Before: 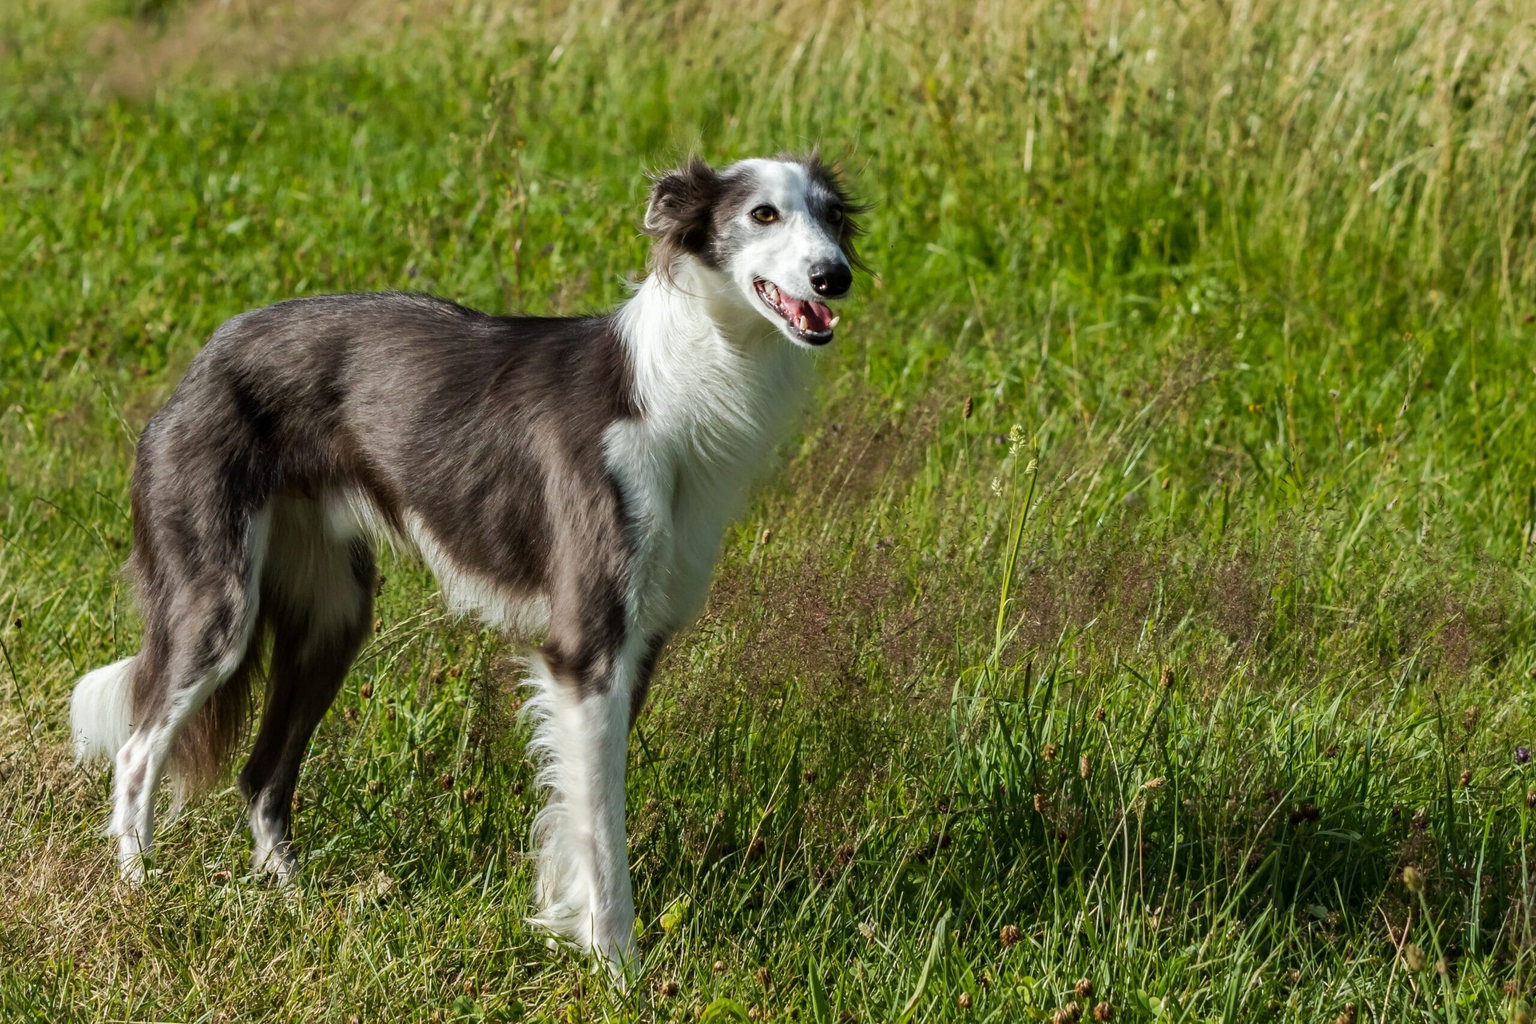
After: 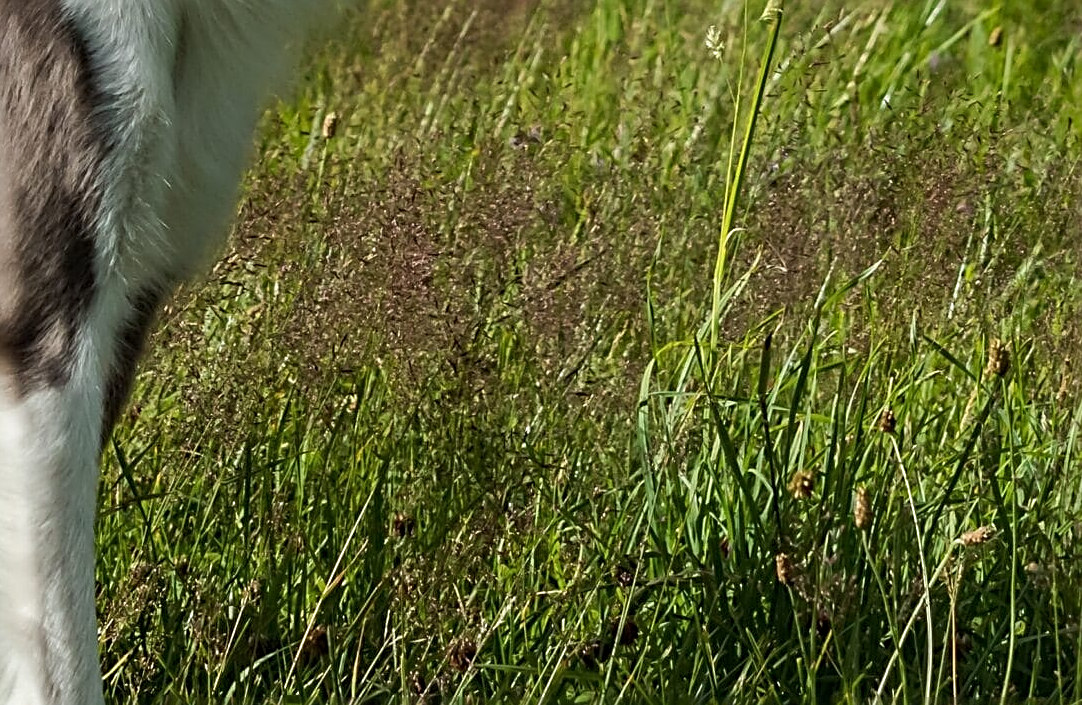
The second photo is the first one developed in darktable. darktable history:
crop: left 37.001%, top 45.107%, right 20.711%, bottom 13.555%
sharpen: radius 2.841, amount 0.713
